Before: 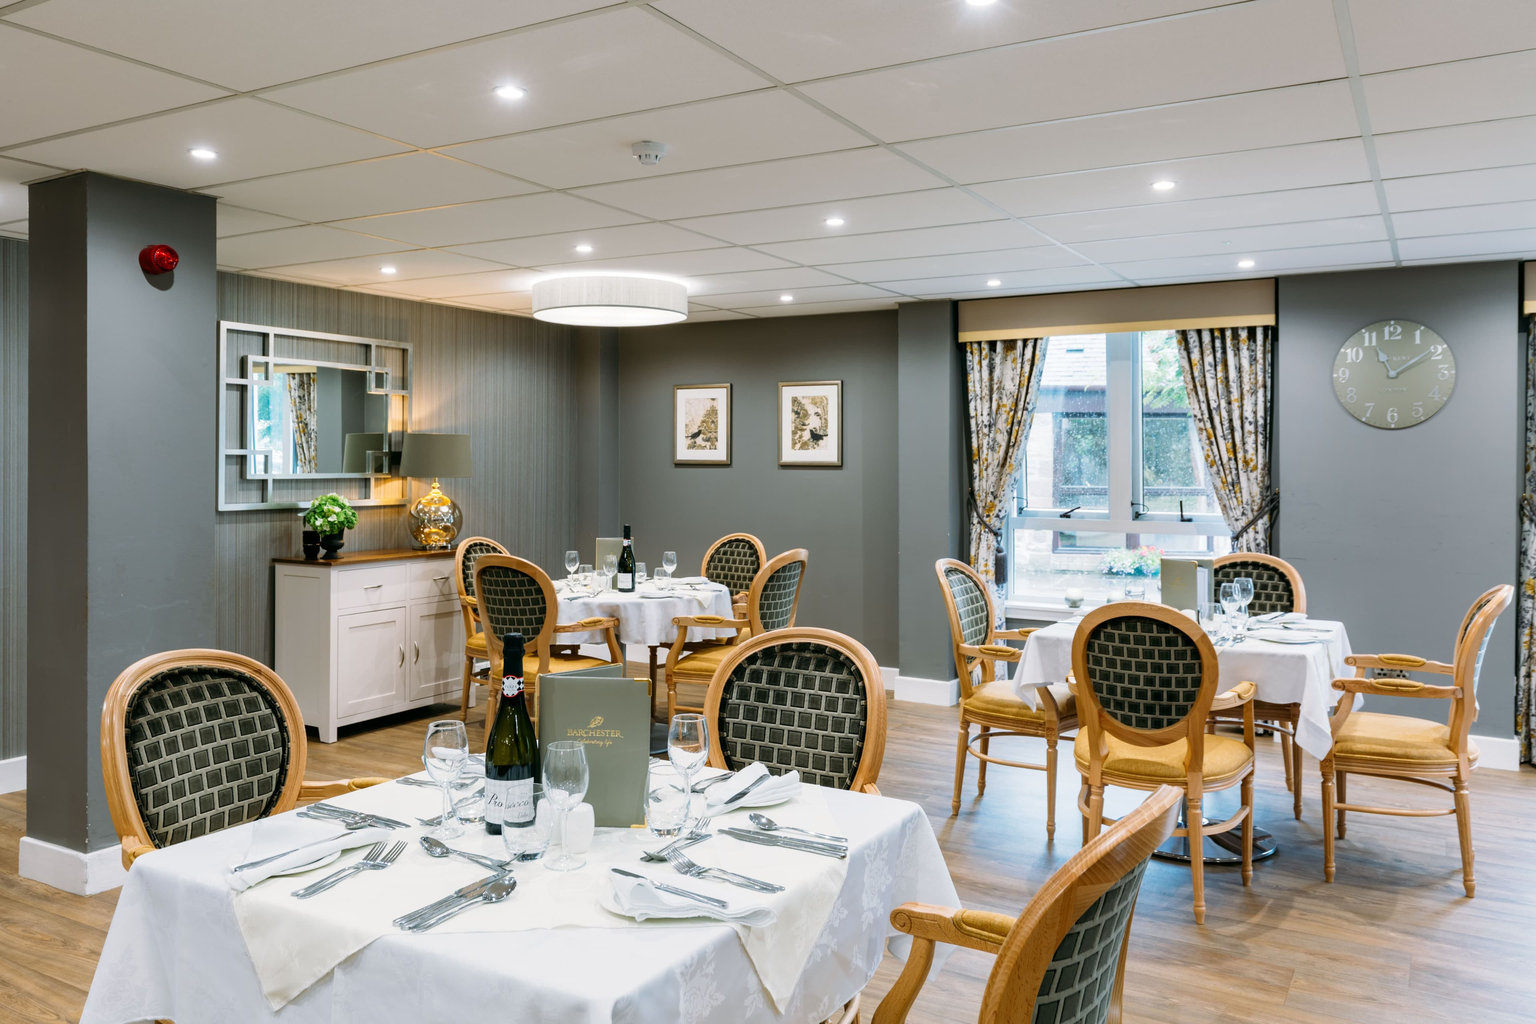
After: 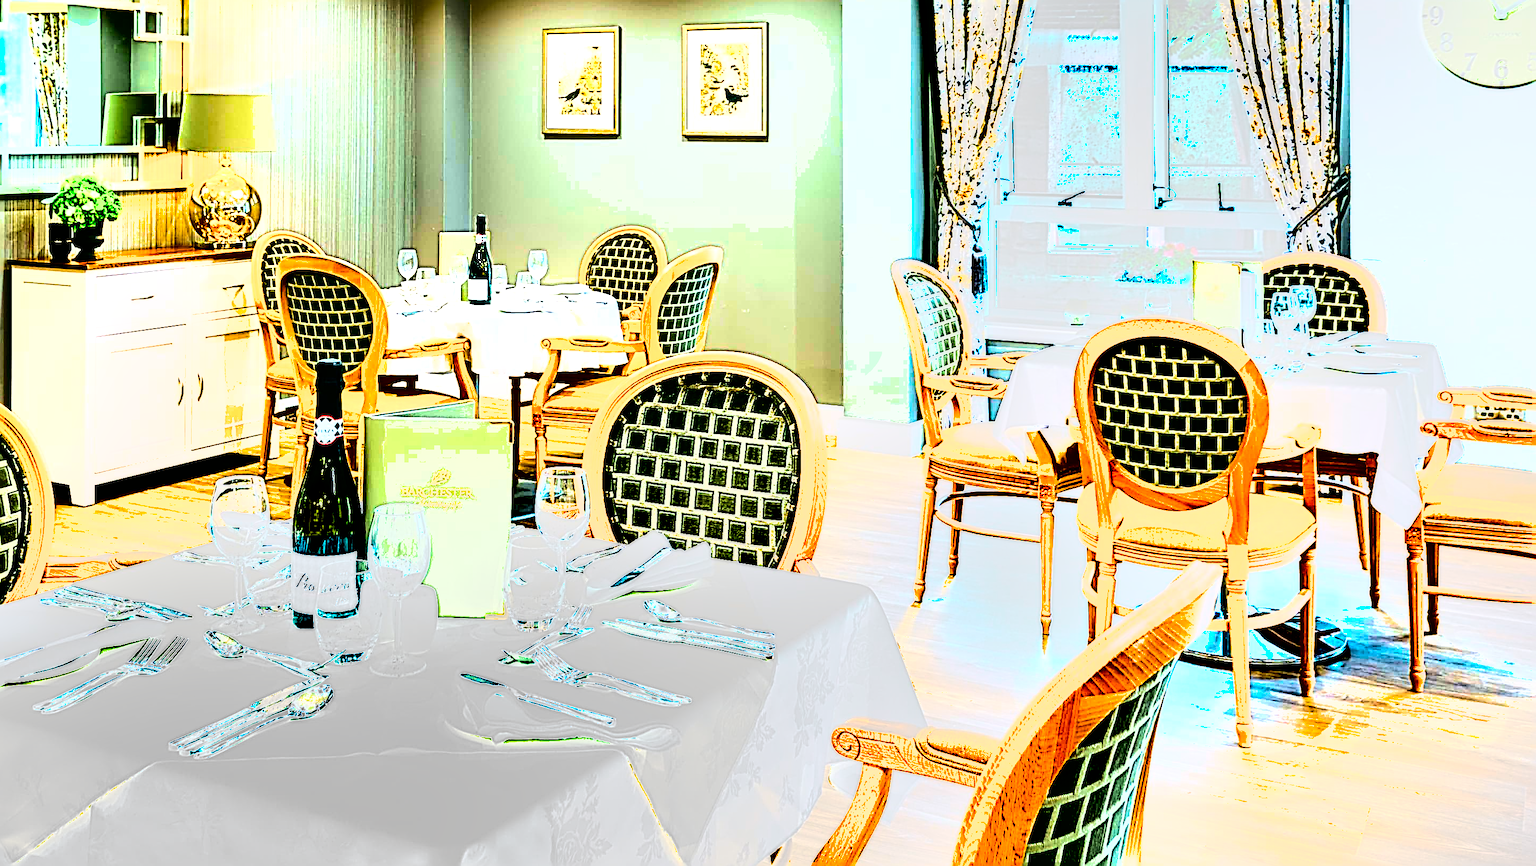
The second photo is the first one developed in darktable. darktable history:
exposure: black level correction 0, exposure 1.1 EV, compensate highlight preservation false
sharpen: radius 3.158, amount 1.742
shadows and highlights: radius 266.13, soften with gaussian
color balance rgb: linear chroma grading › global chroma 49.946%, perceptual saturation grading › global saturation 16.146%, perceptual brilliance grading › global brilliance 14.317%, perceptual brilliance grading › shadows -35.457%
tone equalizer: -8 EV -1.1 EV, -7 EV -1.03 EV, -6 EV -0.903 EV, -5 EV -0.542 EV, -3 EV 0.61 EV, -2 EV 0.865 EV, -1 EV 1 EV, +0 EV 1.07 EV
tone curve: curves: ch0 [(0, 0) (0.114, 0.083) (0.291, 0.3) (0.447, 0.535) (0.602, 0.712) (0.772, 0.864) (0.999, 0.978)]; ch1 [(0, 0) (0.389, 0.352) (0.458, 0.433) (0.486, 0.474) (0.509, 0.505) (0.535, 0.541) (0.555, 0.557) (0.677, 0.724) (1, 1)]; ch2 [(0, 0) (0.369, 0.388) (0.449, 0.431) (0.501, 0.5) (0.528, 0.552) (0.561, 0.596) (0.697, 0.721) (1, 1)], color space Lab, independent channels, preserve colors none
crop and rotate: left 17.348%, top 35.524%, right 7.625%, bottom 0.961%
